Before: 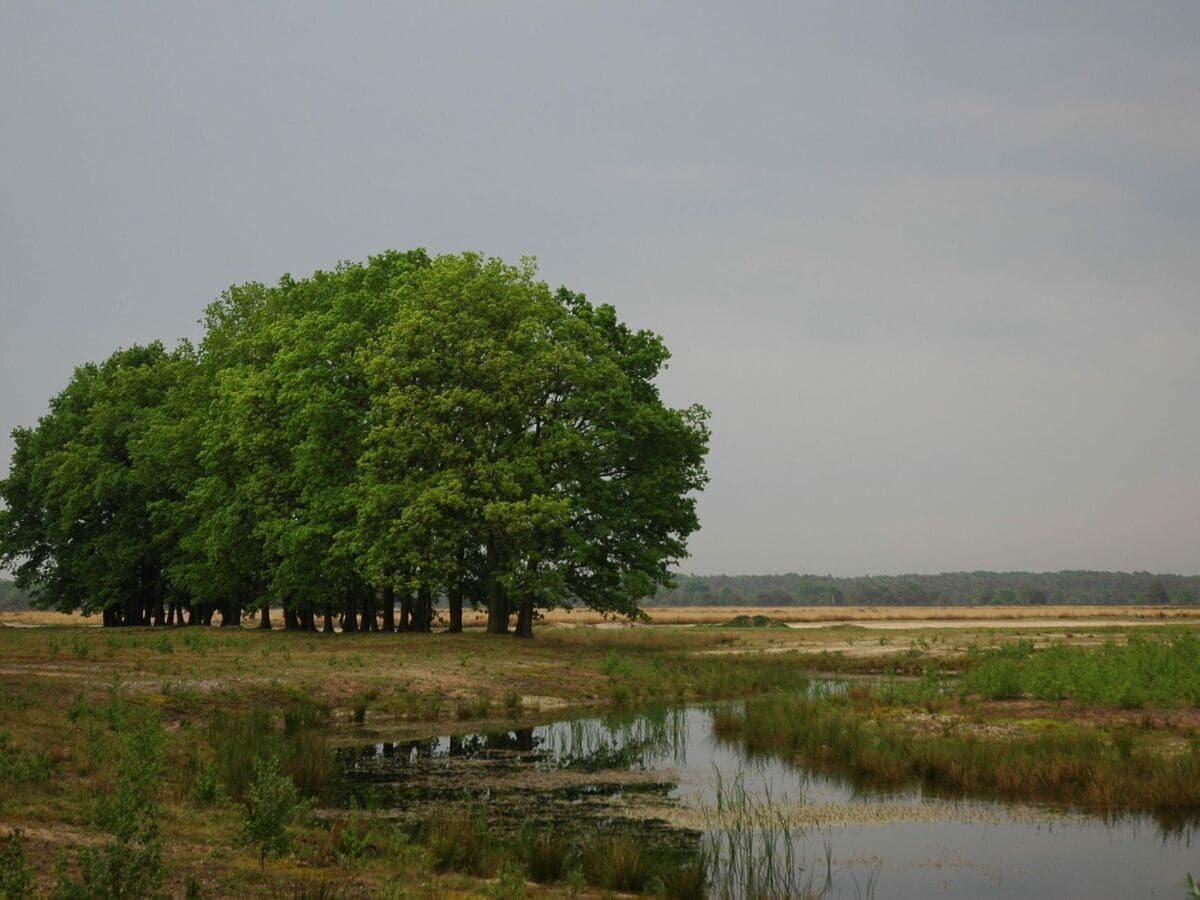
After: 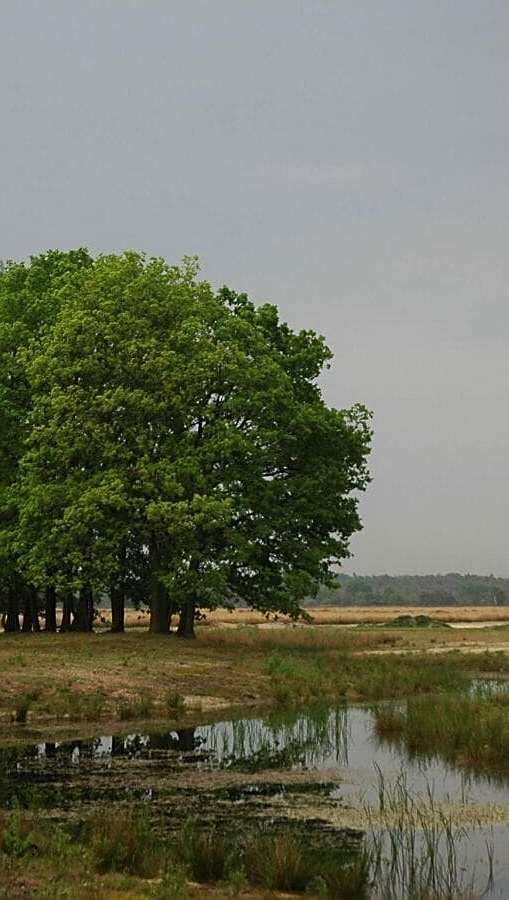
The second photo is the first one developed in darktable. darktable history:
tone equalizer: on, module defaults
crop: left 28.195%, right 29.337%
sharpen: on, module defaults
